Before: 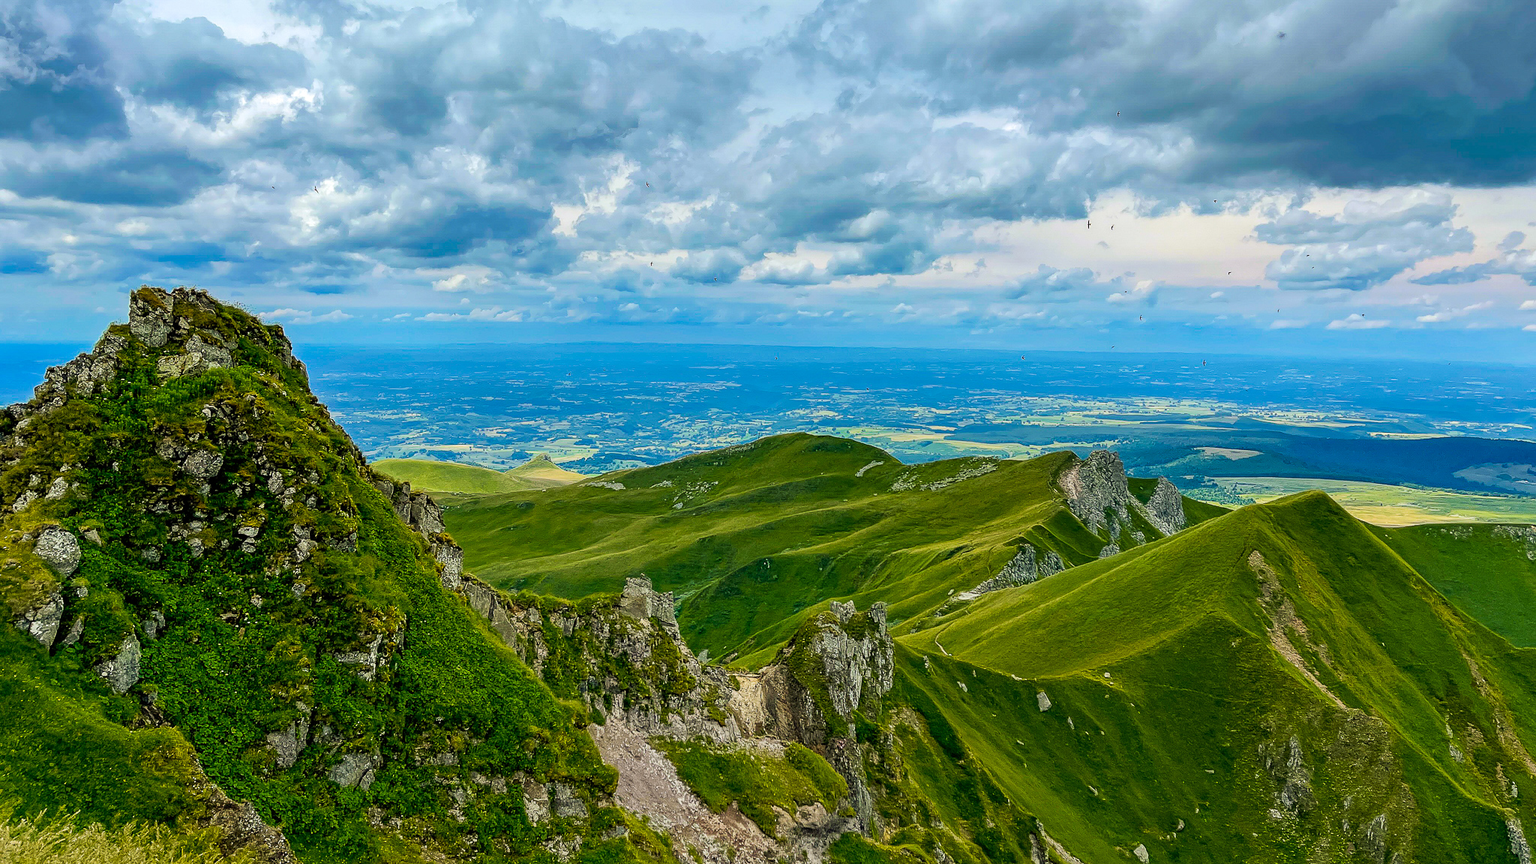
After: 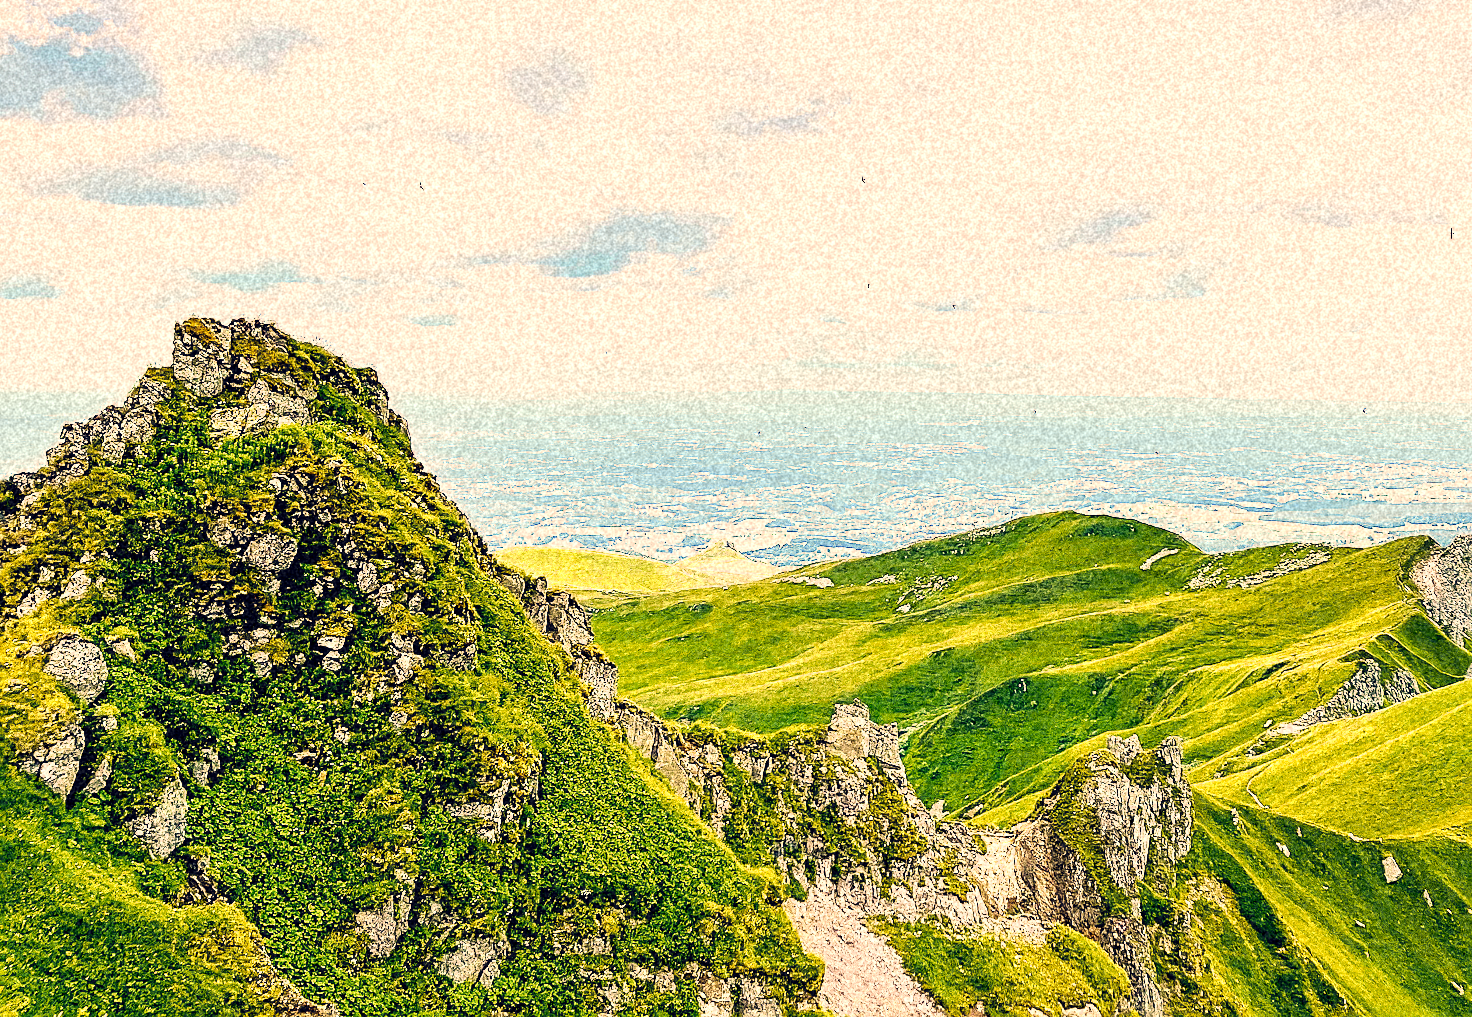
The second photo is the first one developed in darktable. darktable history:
exposure: black level correction 0.001, exposure 0.675 EV, compensate highlight preservation false
base curve: curves: ch0 [(0, 0) (0.007, 0.004) (0.027, 0.03) (0.046, 0.07) (0.207, 0.54) (0.442, 0.872) (0.673, 0.972) (1, 1)], preserve colors none
grain: coarseness 46.9 ISO, strength 50.21%, mid-tones bias 0%
sharpen: on, module defaults
crop: top 5.803%, right 27.864%, bottom 5.804%
tone equalizer: on, module defaults
color correction: highlights a* 19.59, highlights b* 27.49, shadows a* 3.46, shadows b* -17.28, saturation 0.73
